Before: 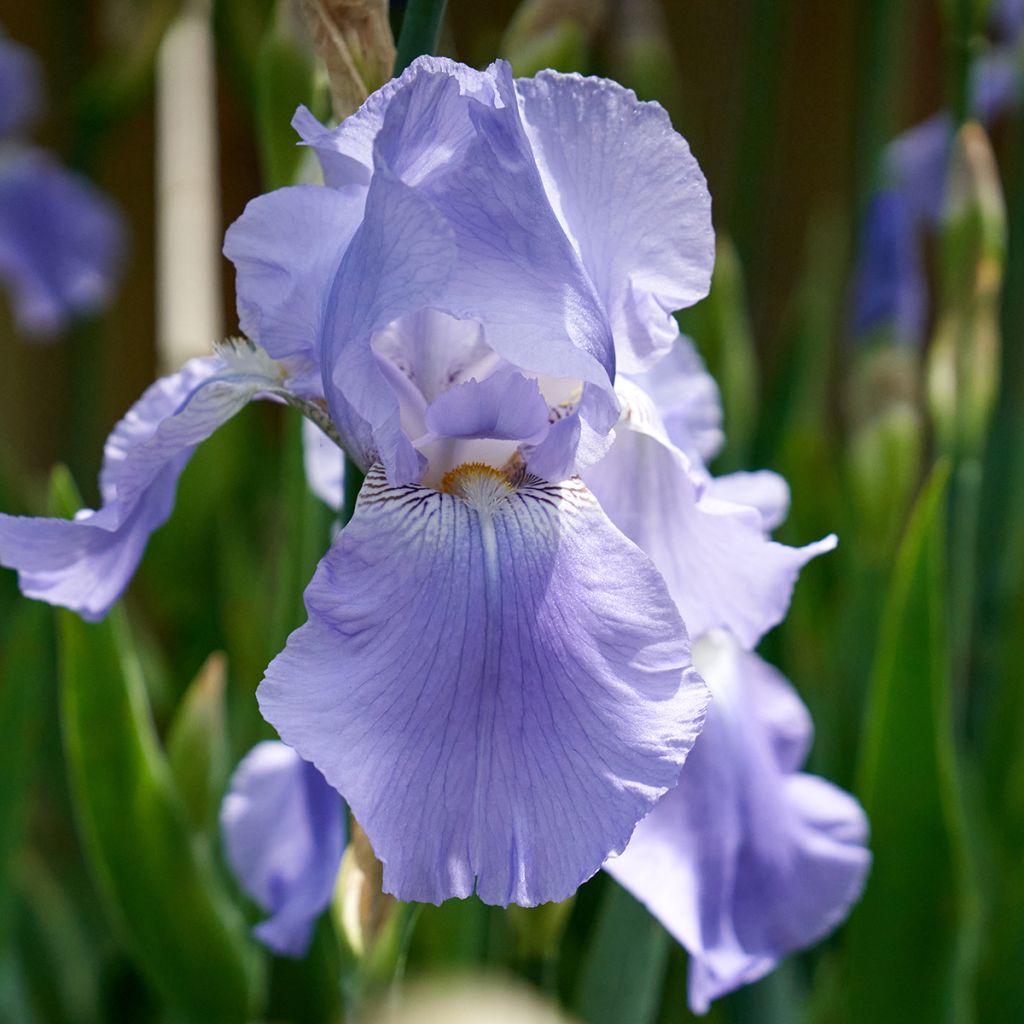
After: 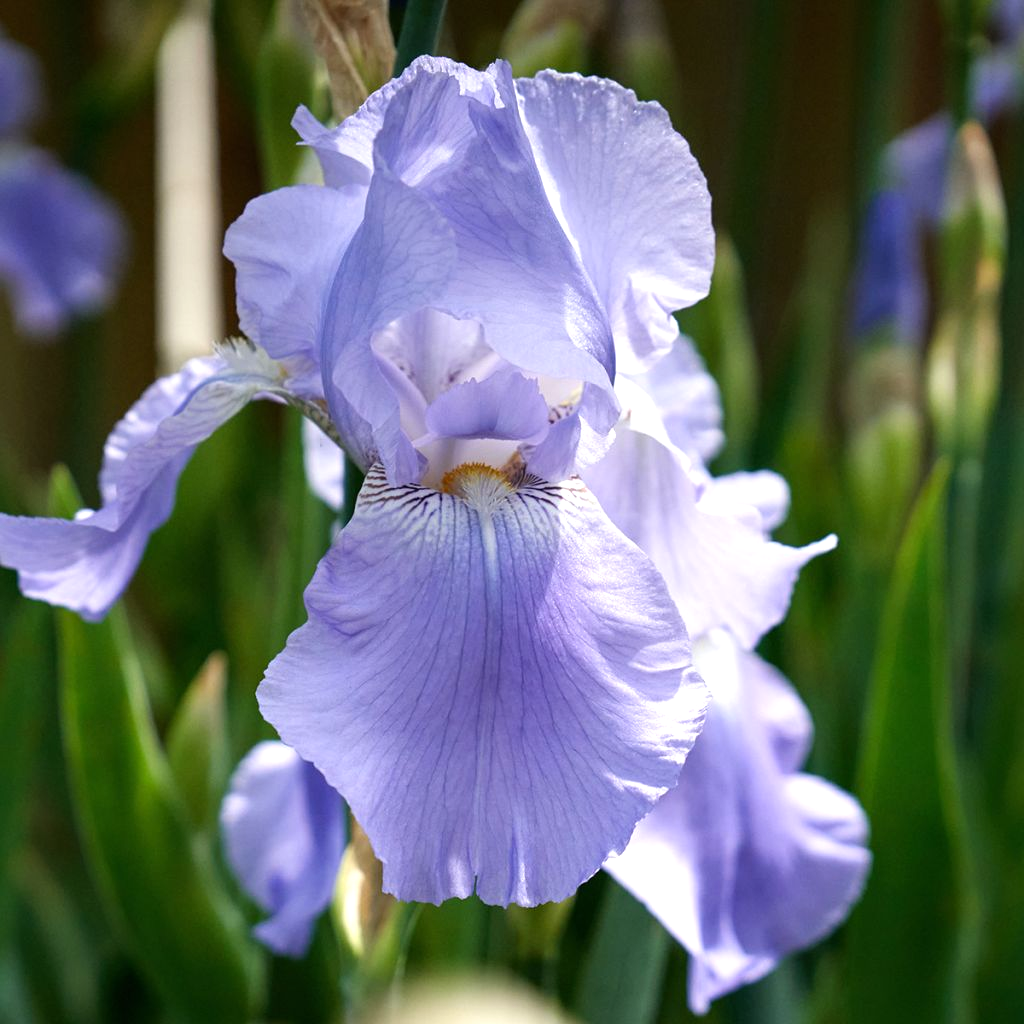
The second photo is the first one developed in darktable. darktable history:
tone equalizer: -8 EV -0.388 EV, -7 EV -0.395 EV, -6 EV -0.305 EV, -5 EV -0.225 EV, -3 EV 0.253 EV, -2 EV 0.333 EV, -1 EV 0.394 EV, +0 EV 0.397 EV
